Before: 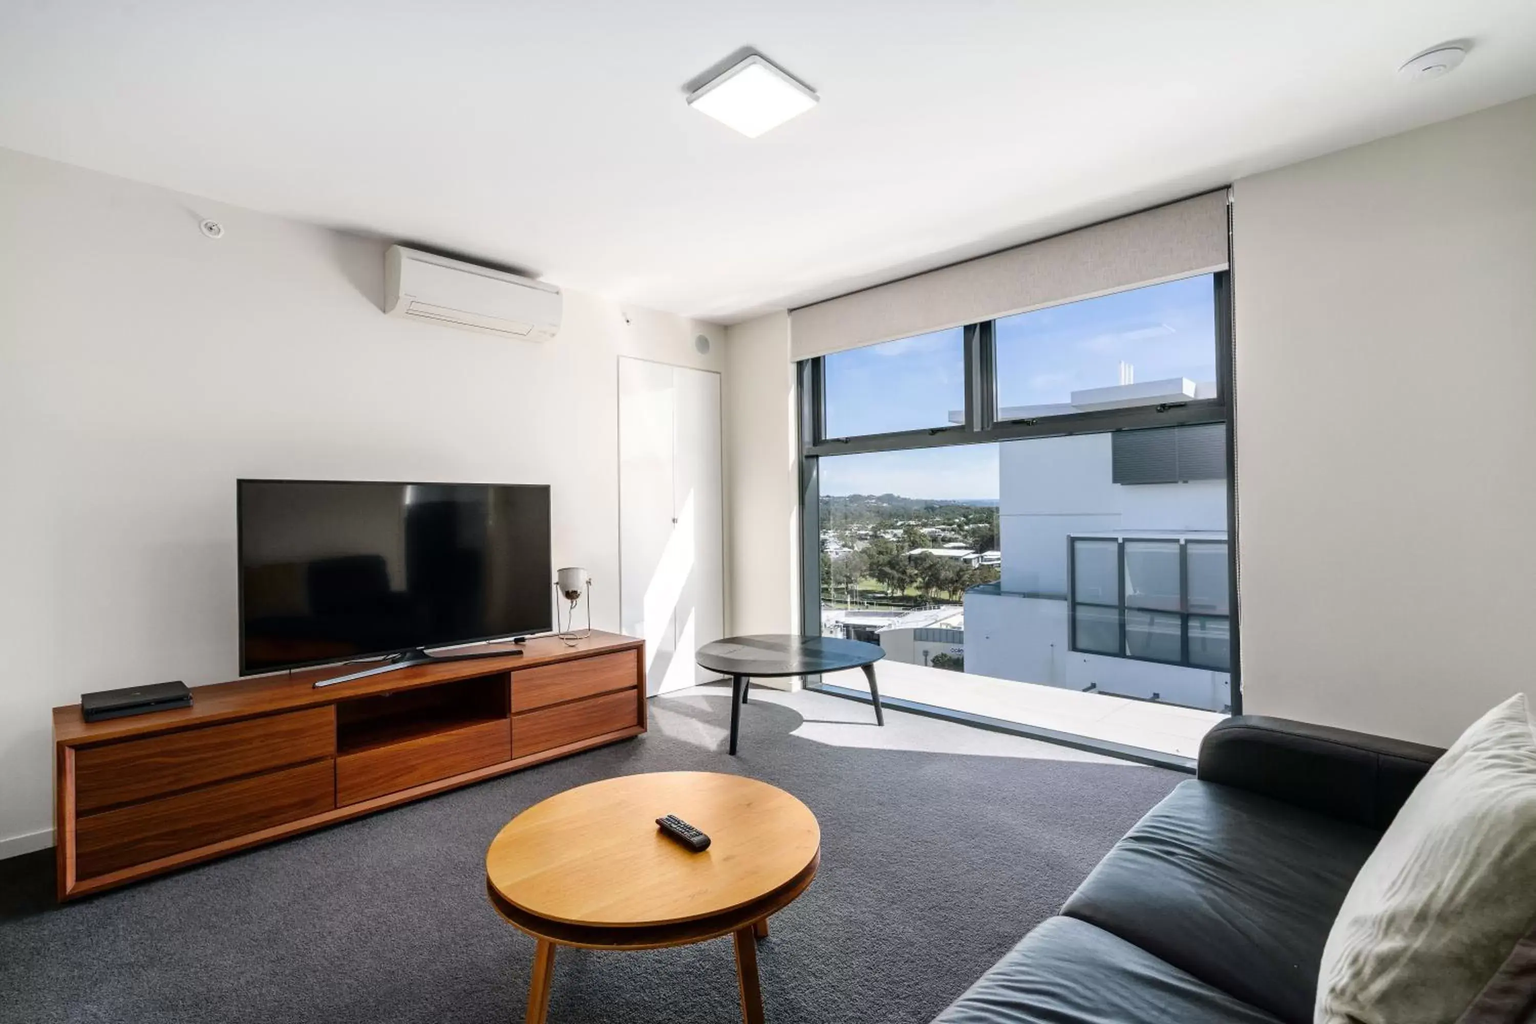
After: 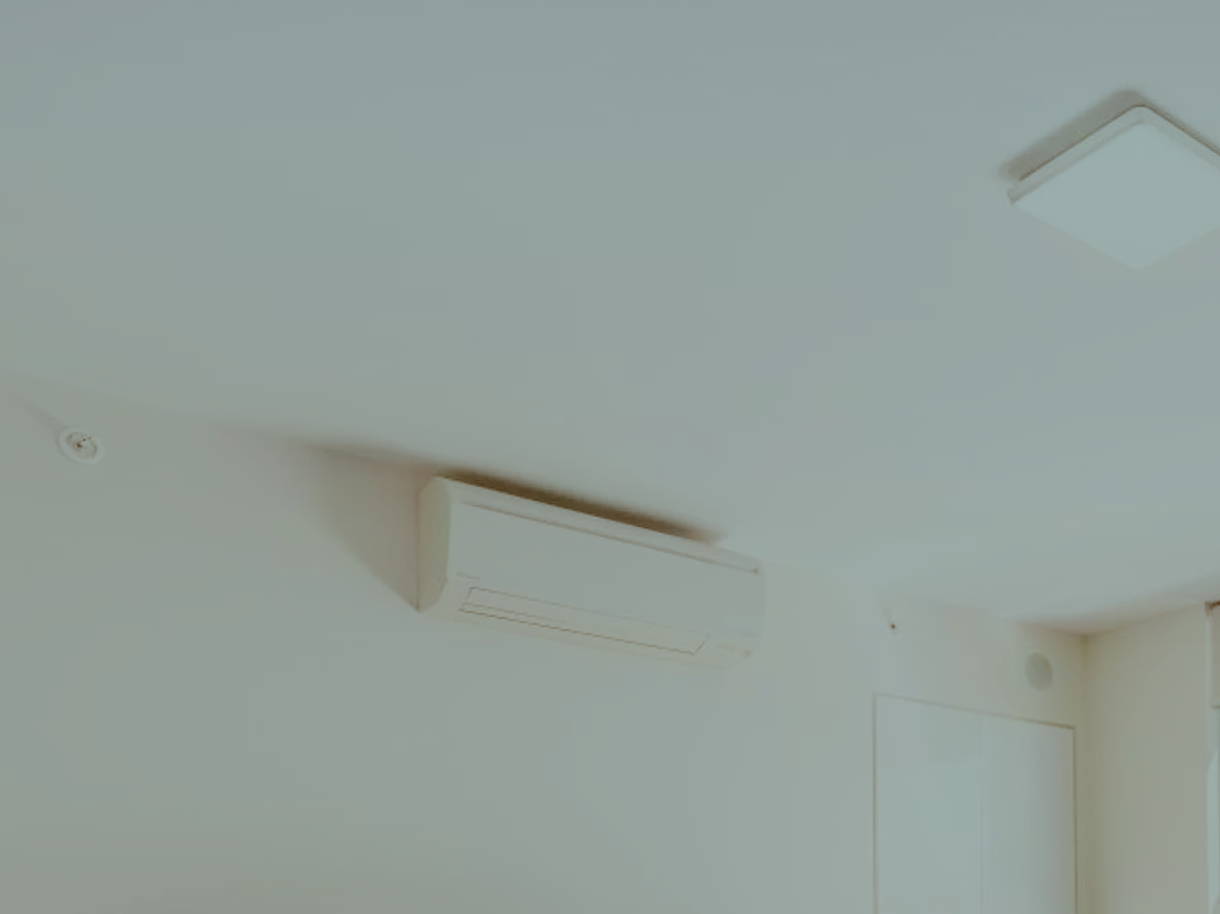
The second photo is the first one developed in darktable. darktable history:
filmic rgb: black relative exposure -15.97 EV, white relative exposure 7.94 EV, hardness 4.21, latitude 50.14%, contrast 0.508, add noise in highlights 0.001, color science v3 (2019), use custom middle-gray values true, contrast in highlights soft
crop and rotate: left 11.131%, top 0.064%, right 48.202%, bottom 54.235%
color correction: highlights a* -14.36, highlights b* -16.11, shadows a* 10.72, shadows b* 29.41
